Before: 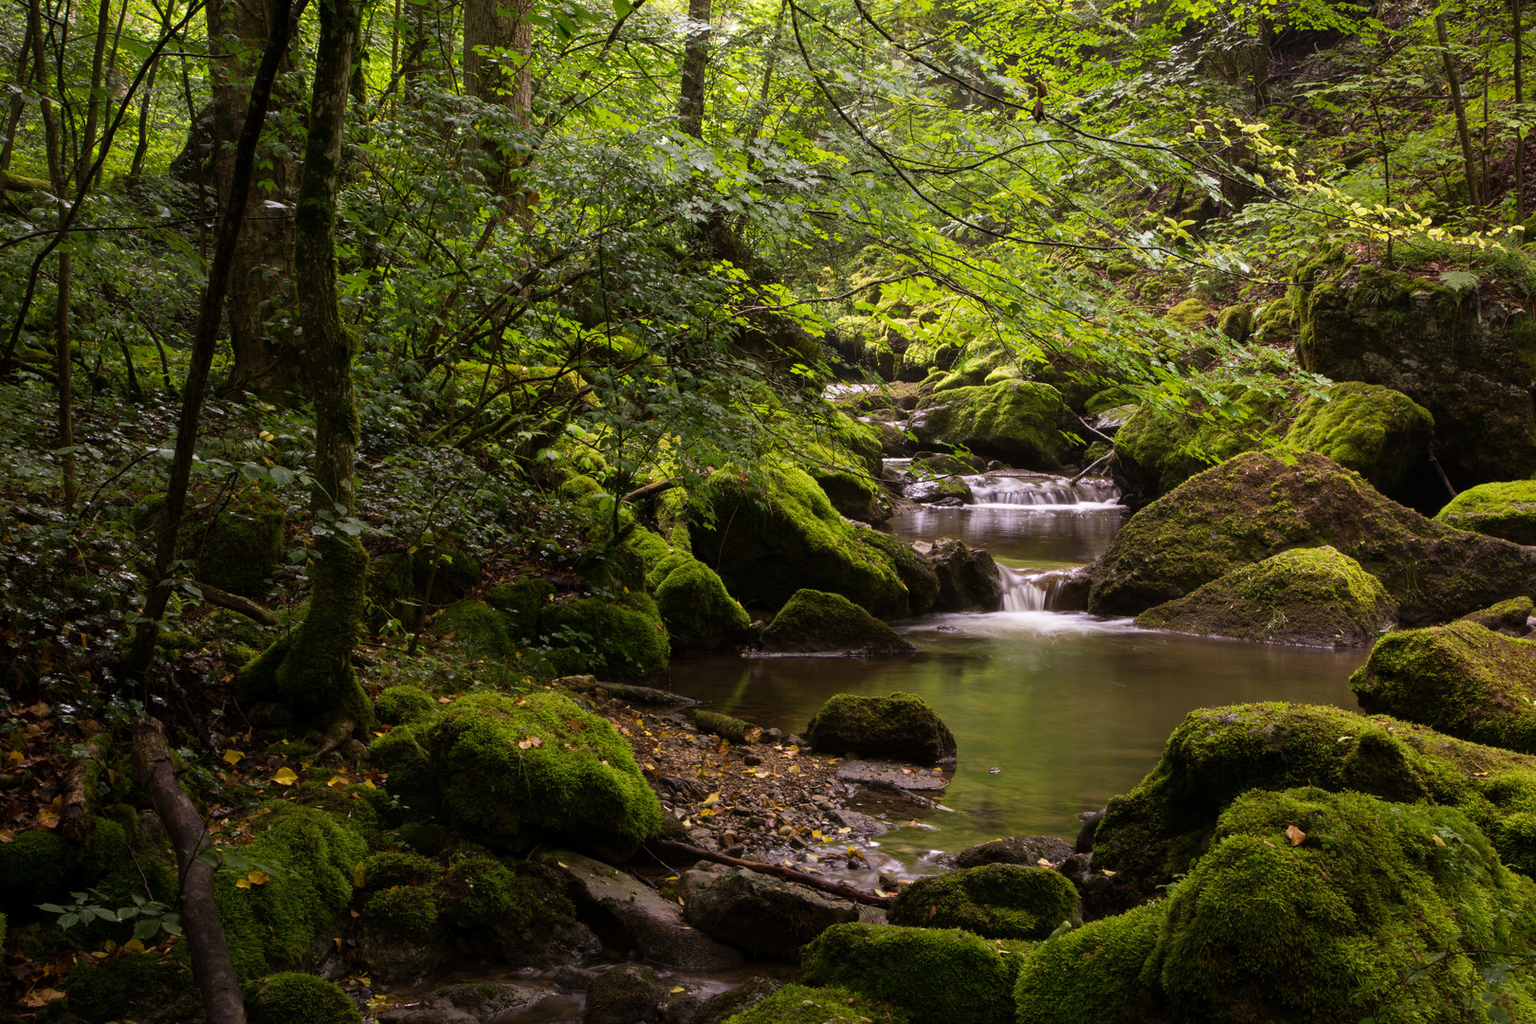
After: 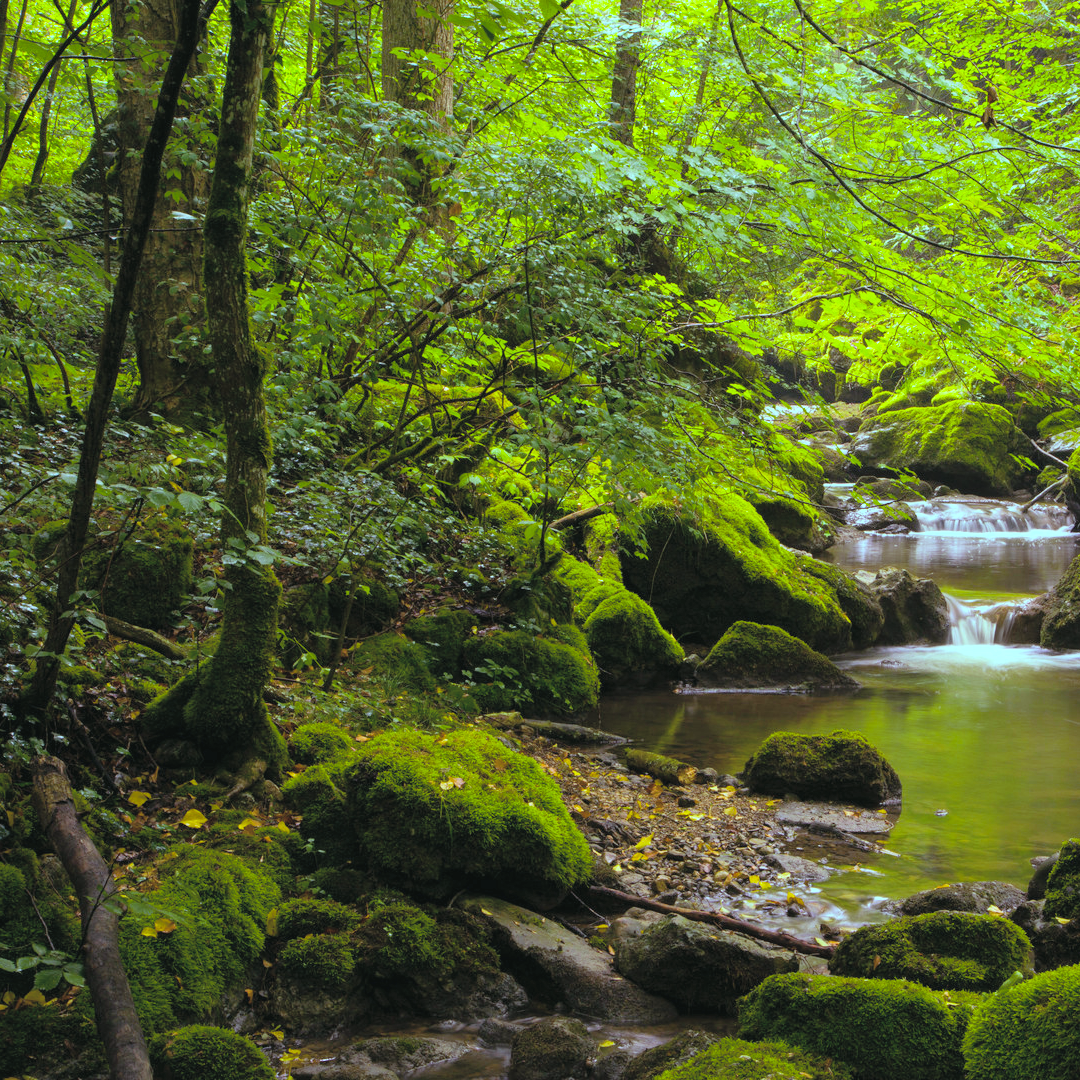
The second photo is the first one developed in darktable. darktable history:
crop and rotate: left 6.617%, right 26.717%
color balance: mode lift, gamma, gain (sRGB), lift [0.997, 0.979, 1.021, 1.011], gamma [1, 1.084, 0.916, 0.998], gain [1, 0.87, 1.13, 1.101], contrast 4.55%, contrast fulcrum 38.24%, output saturation 104.09%
color balance rgb: linear chroma grading › global chroma 15%, perceptual saturation grading › global saturation 30%
contrast brightness saturation: brightness 0.28
